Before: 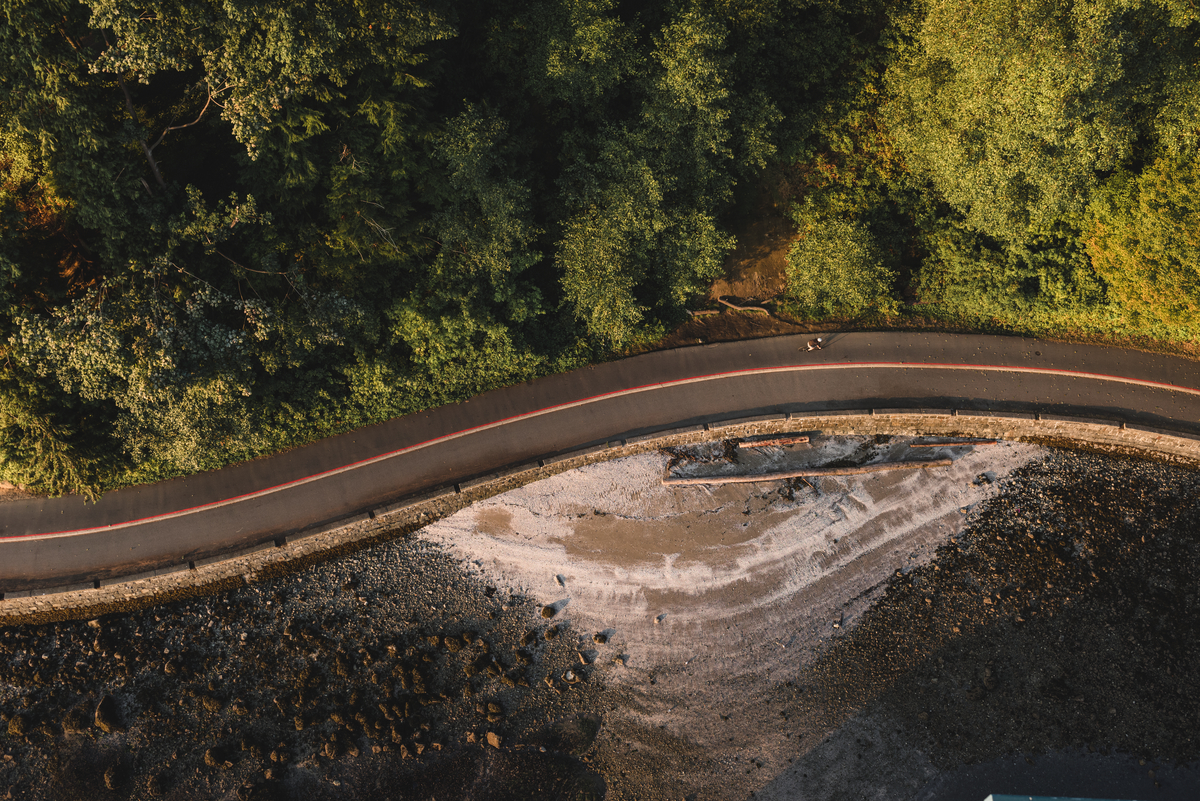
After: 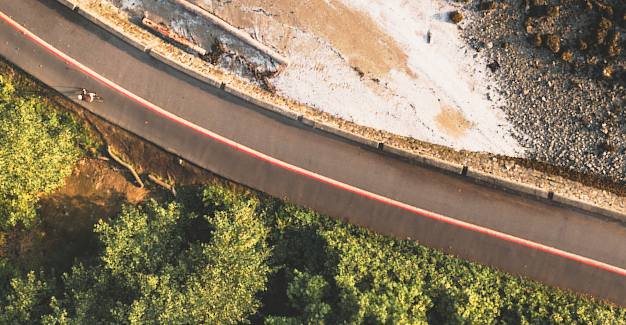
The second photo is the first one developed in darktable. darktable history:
tone curve: curves: ch0 [(0, 0.052) (0.207, 0.35) (0.392, 0.592) (0.54, 0.803) (0.725, 0.922) (0.99, 0.974)], preserve colors none
crop and rotate: angle 146.85°, left 9.103%, top 15.595%, right 4.444%, bottom 16.997%
